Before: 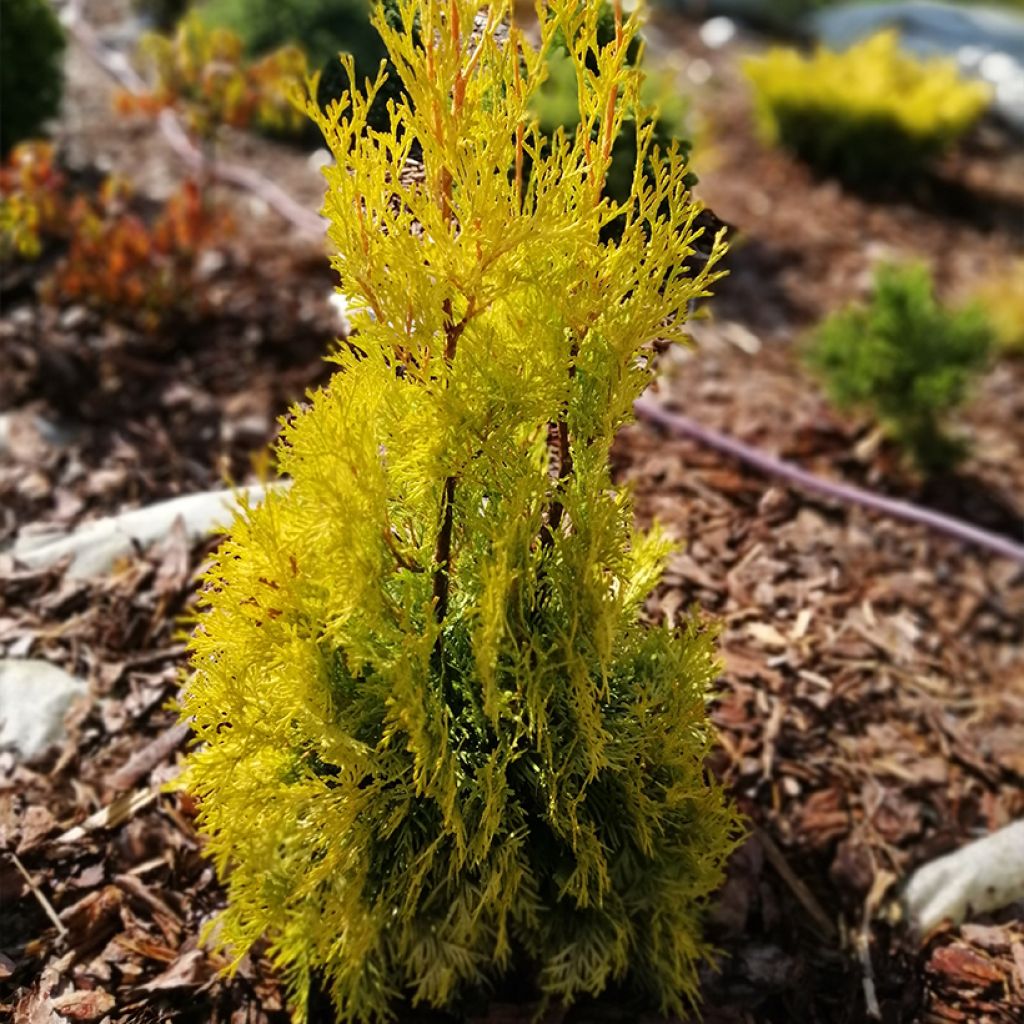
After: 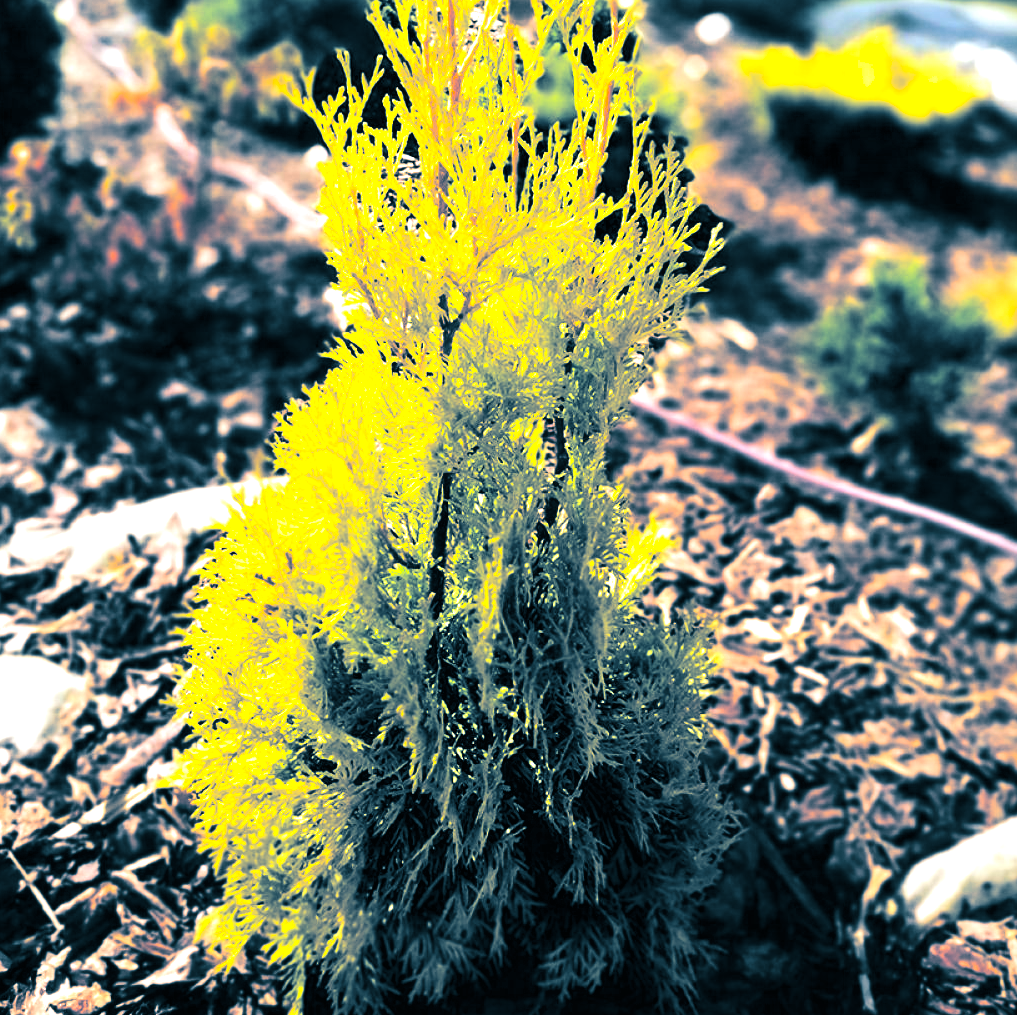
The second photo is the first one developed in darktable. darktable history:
contrast brightness saturation: contrast 0.19, brightness -0.11, saturation 0.21
crop: left 0.434%, top 0.485%, right 0.244%, bottom 0.386%
exposure: black level correction -0.002, exposure 1.115 EV, compensate highlight preservation false
split-toning: shadows › hue 212.4°, balance -70
